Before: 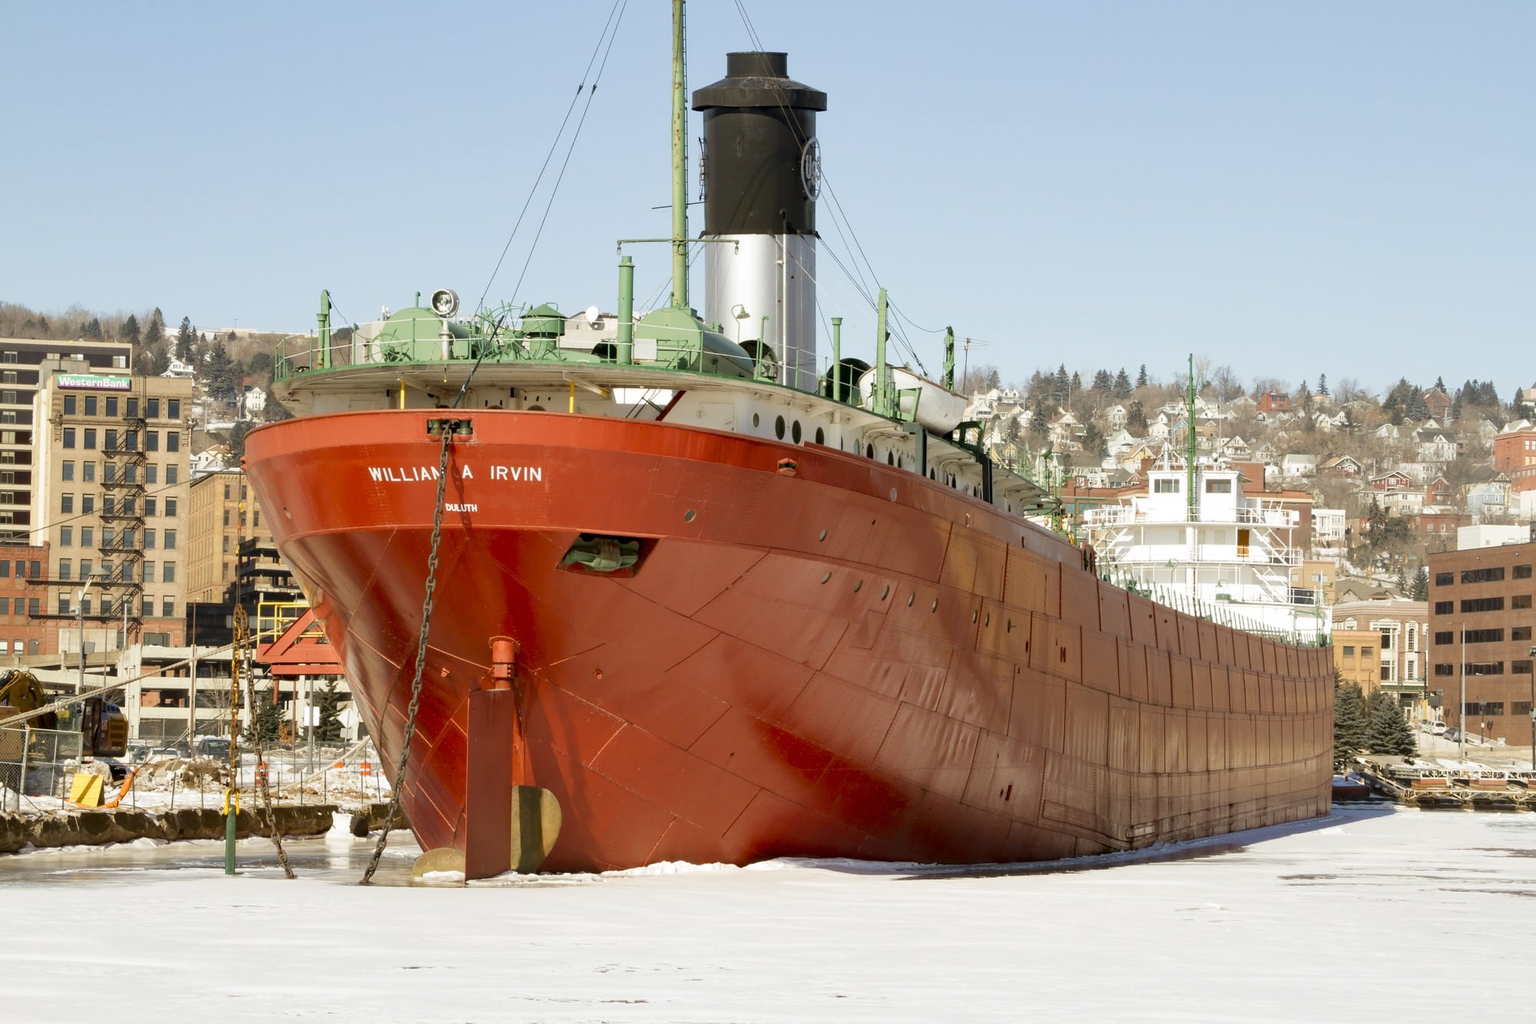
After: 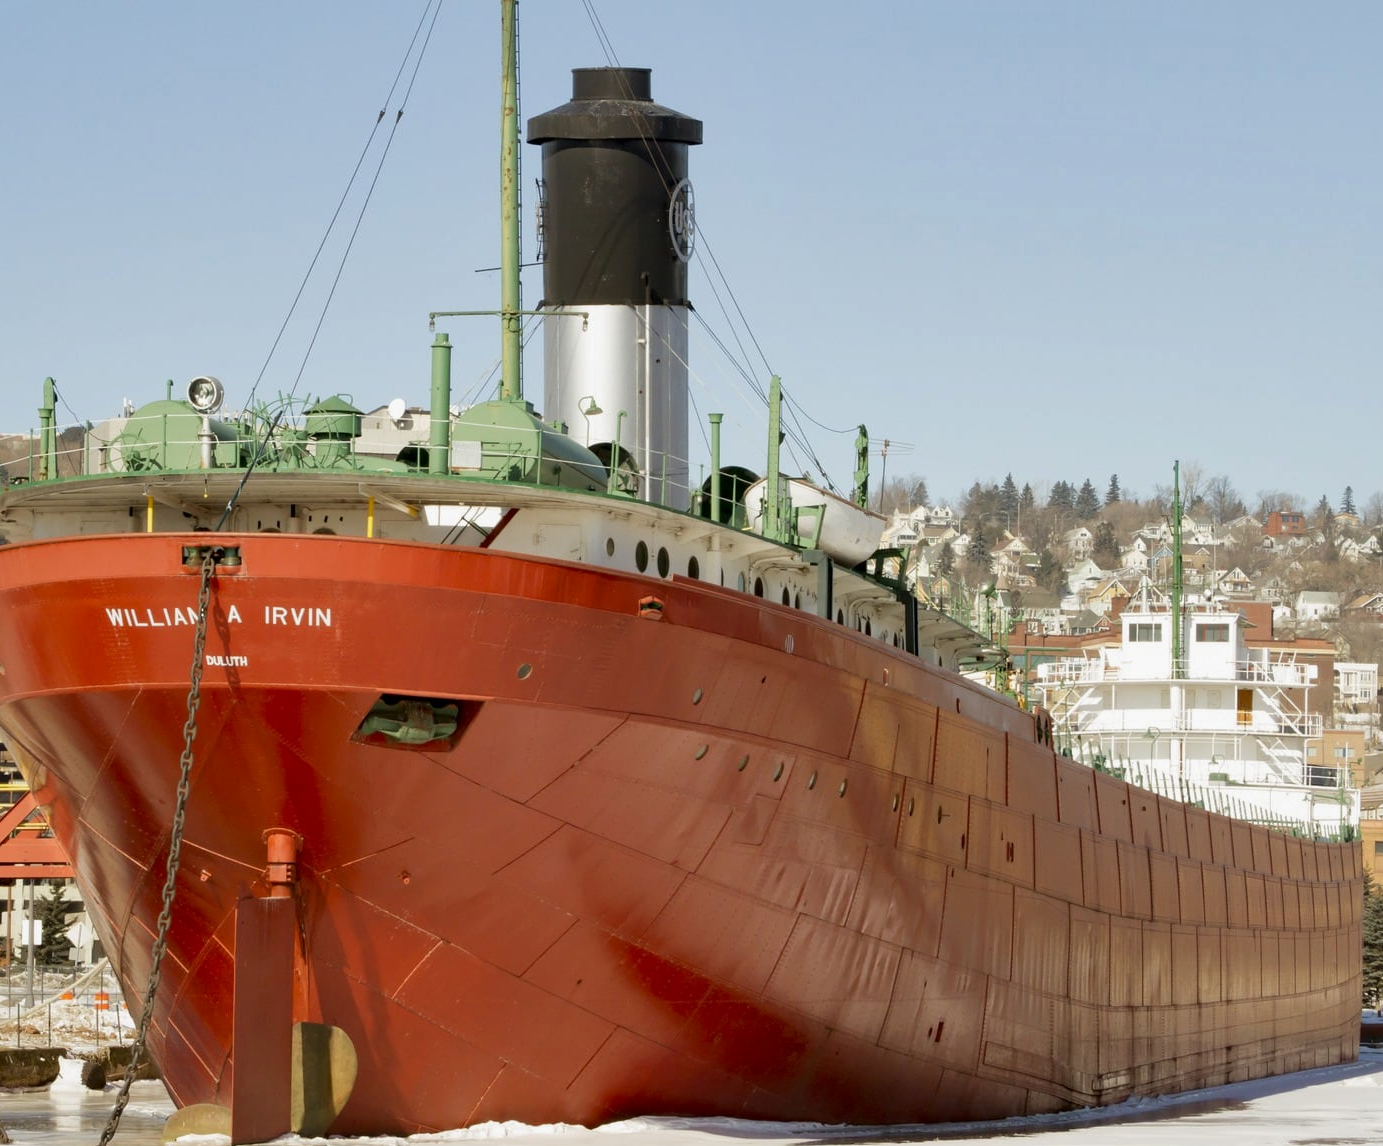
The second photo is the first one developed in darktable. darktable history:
crop: left 18.702%, right 12.108%, bottom 13.976%
shadows and highlights: shadows -20.05, white point adjustment -1.99, highlights -34.77
